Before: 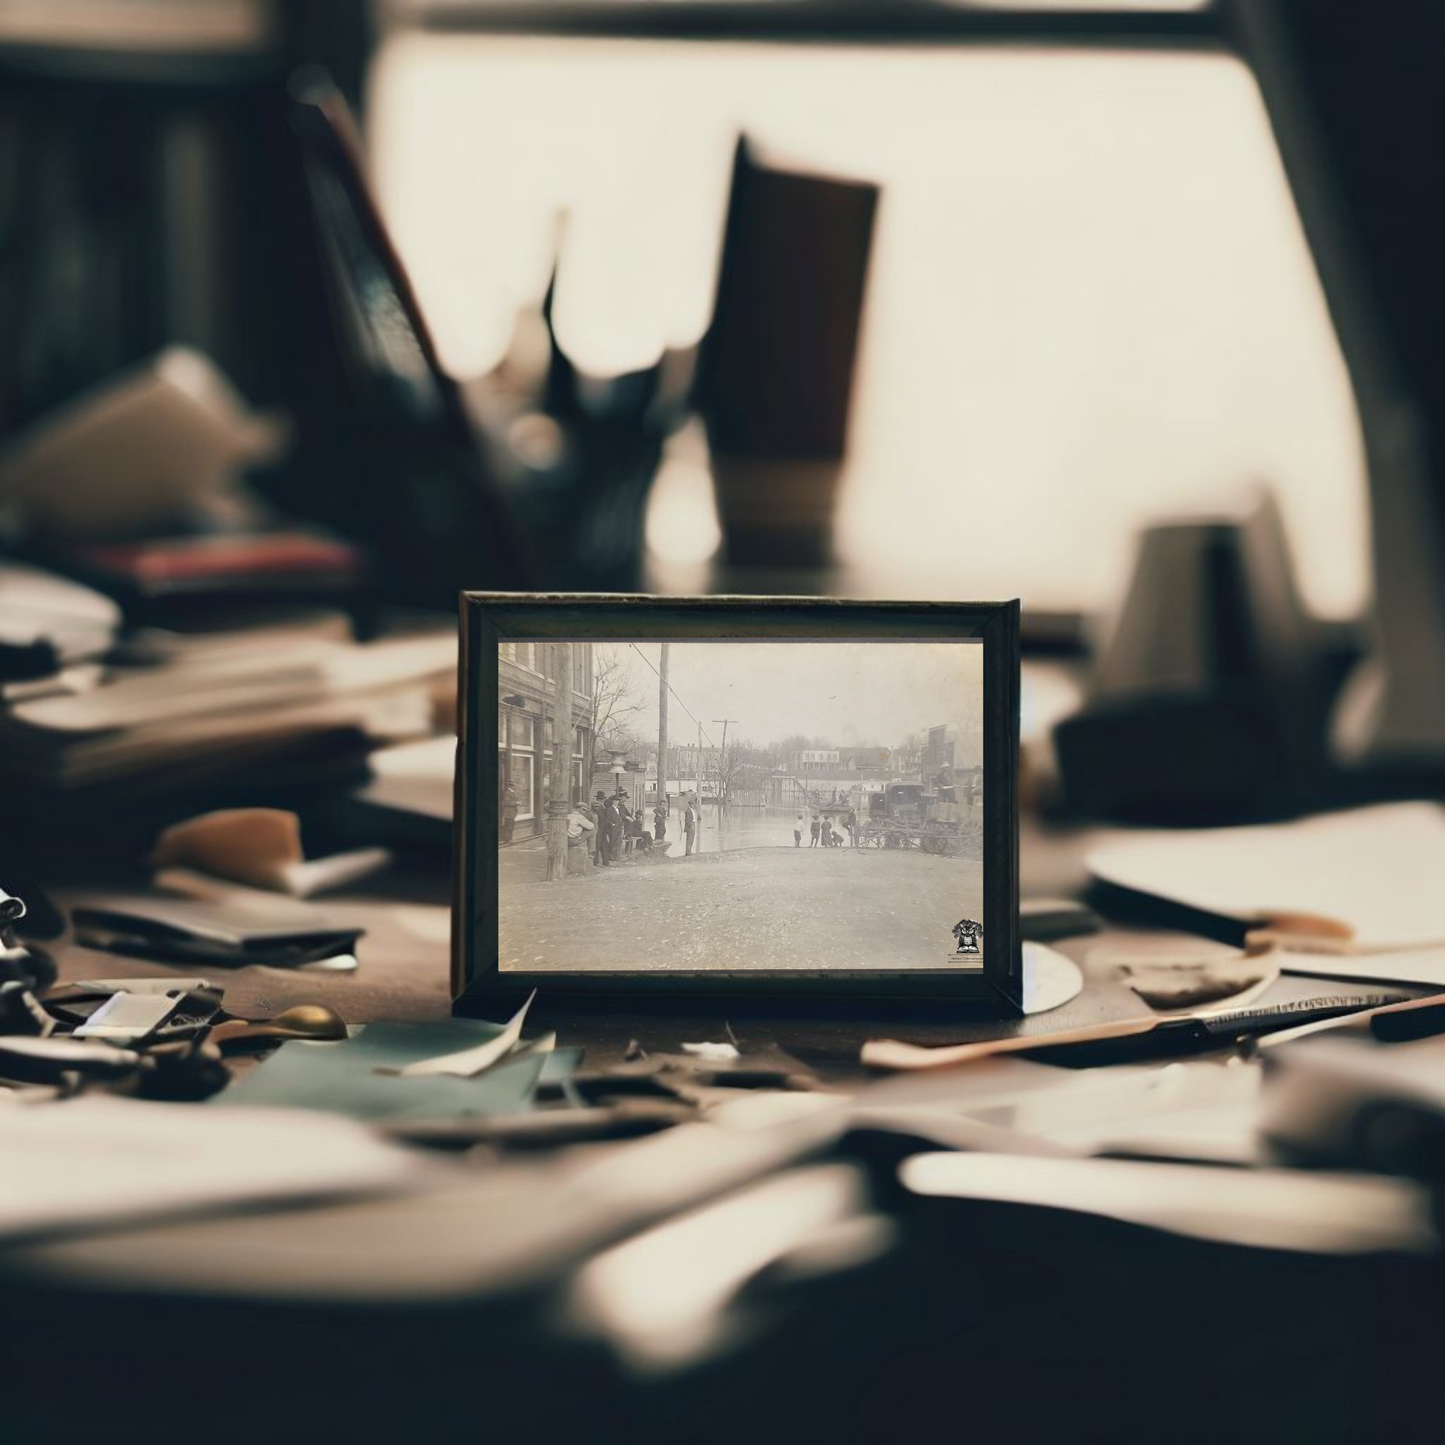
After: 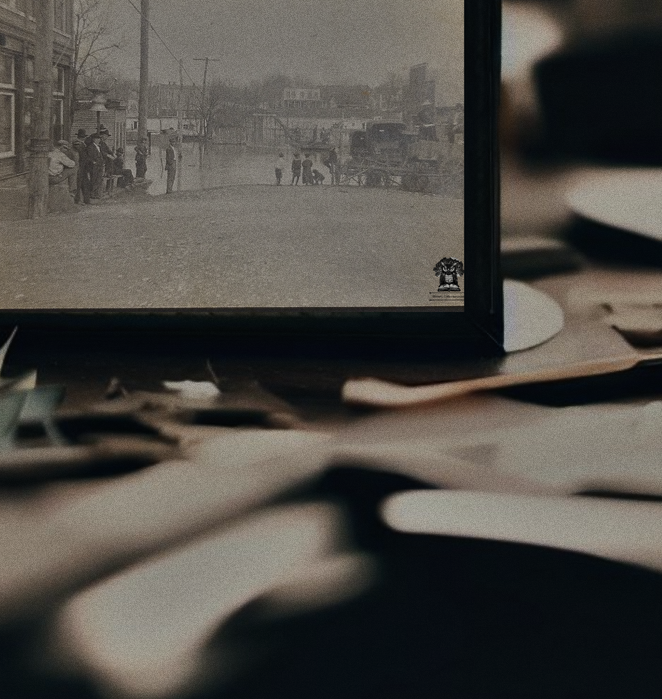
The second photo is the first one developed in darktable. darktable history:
shadows and highlights: shadows 43.71, white point adjustment -1.46, soften with gaussian
tone equalizer: -8 EV -2 EV, -7 EV -2 EV, -6 EV -2 EV, -5 EV -2 EV, -4 EV -2 EV, -3 EV -2 EV, -2 EV -2 EV, -1 EV -1.63 EV, +0 EV -2 EV
crop: left 35.976%, top 45.819%, right 18.162%, bottom 5.807%
grain: coarseness 0.09 ISO
contrast brightness saturation: contrast 0.15, brightness 0.05
